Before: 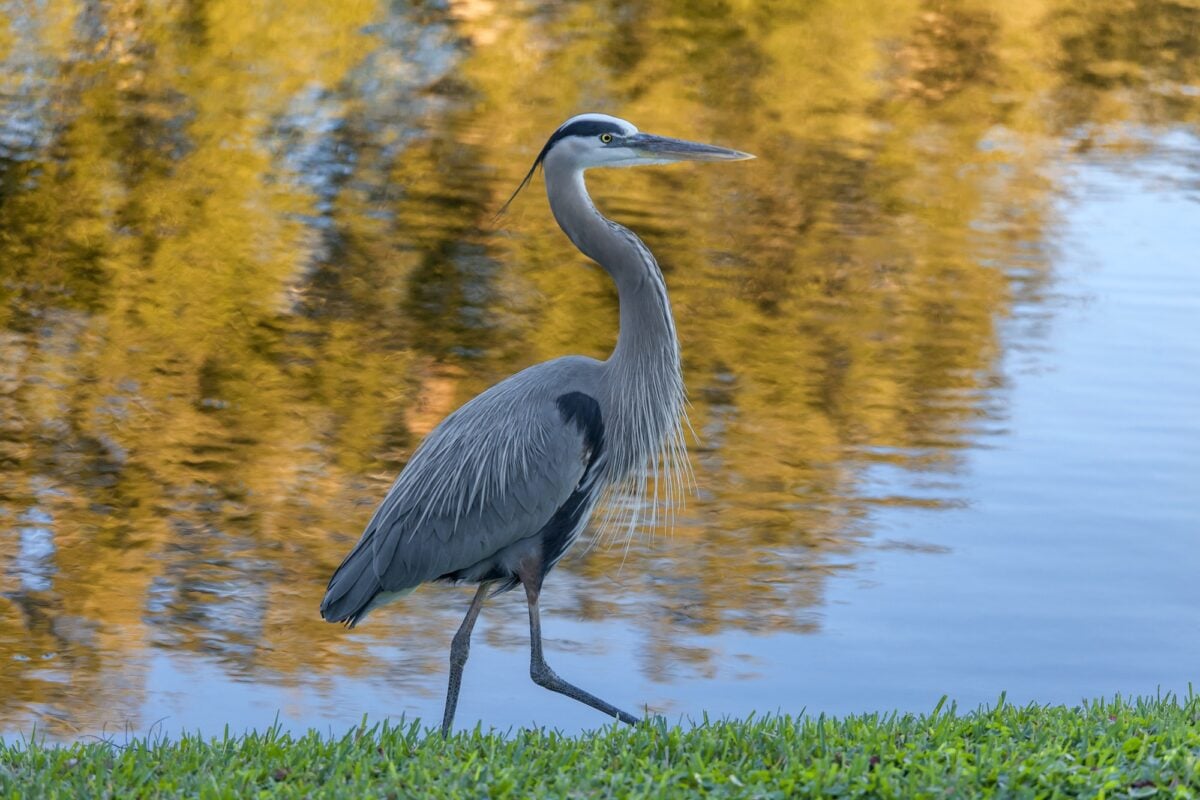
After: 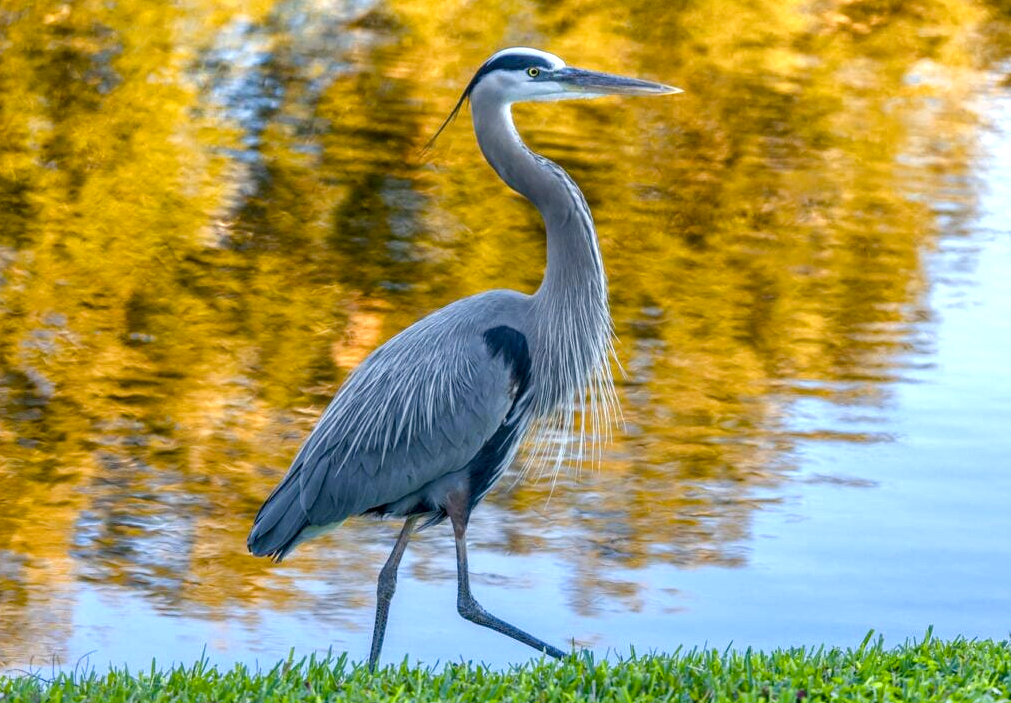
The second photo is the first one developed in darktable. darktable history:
crop: left 6.124%, top 8.351%, right 9.543%, bottom 3.675%
color balance rgb: perceptual saturation grading › global saturation 20%, perceptual saturation grading › highlights -24.932%, perceptual saturation grading › shadows 49.945%, perceptual brilliance grading › global brilliance 18.501%
local contrast: on, module defaults
